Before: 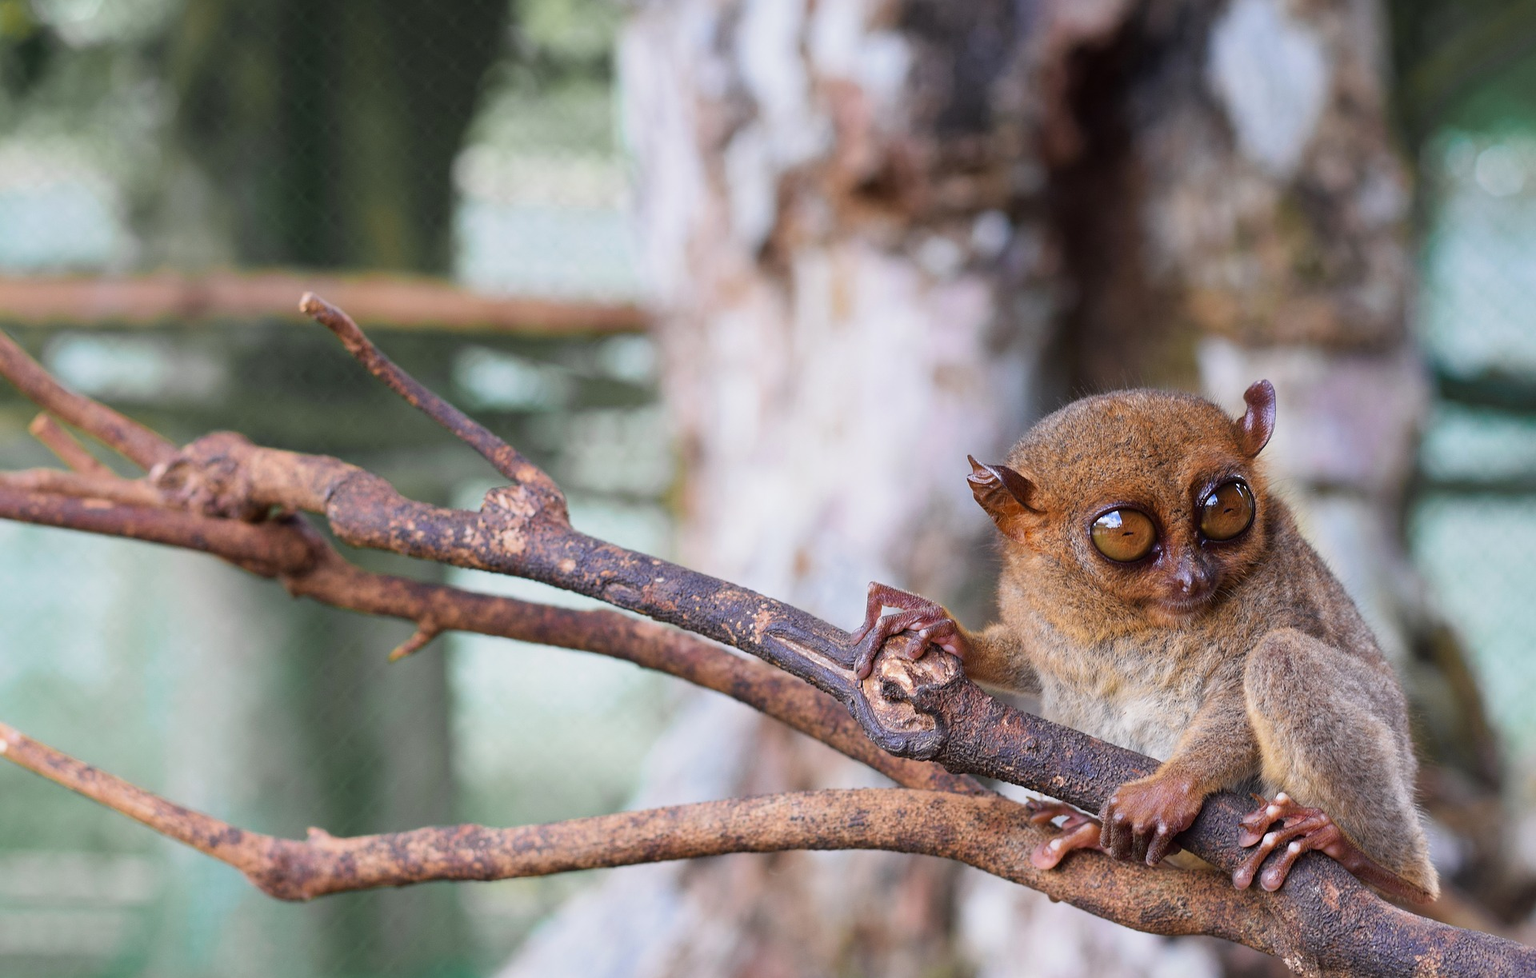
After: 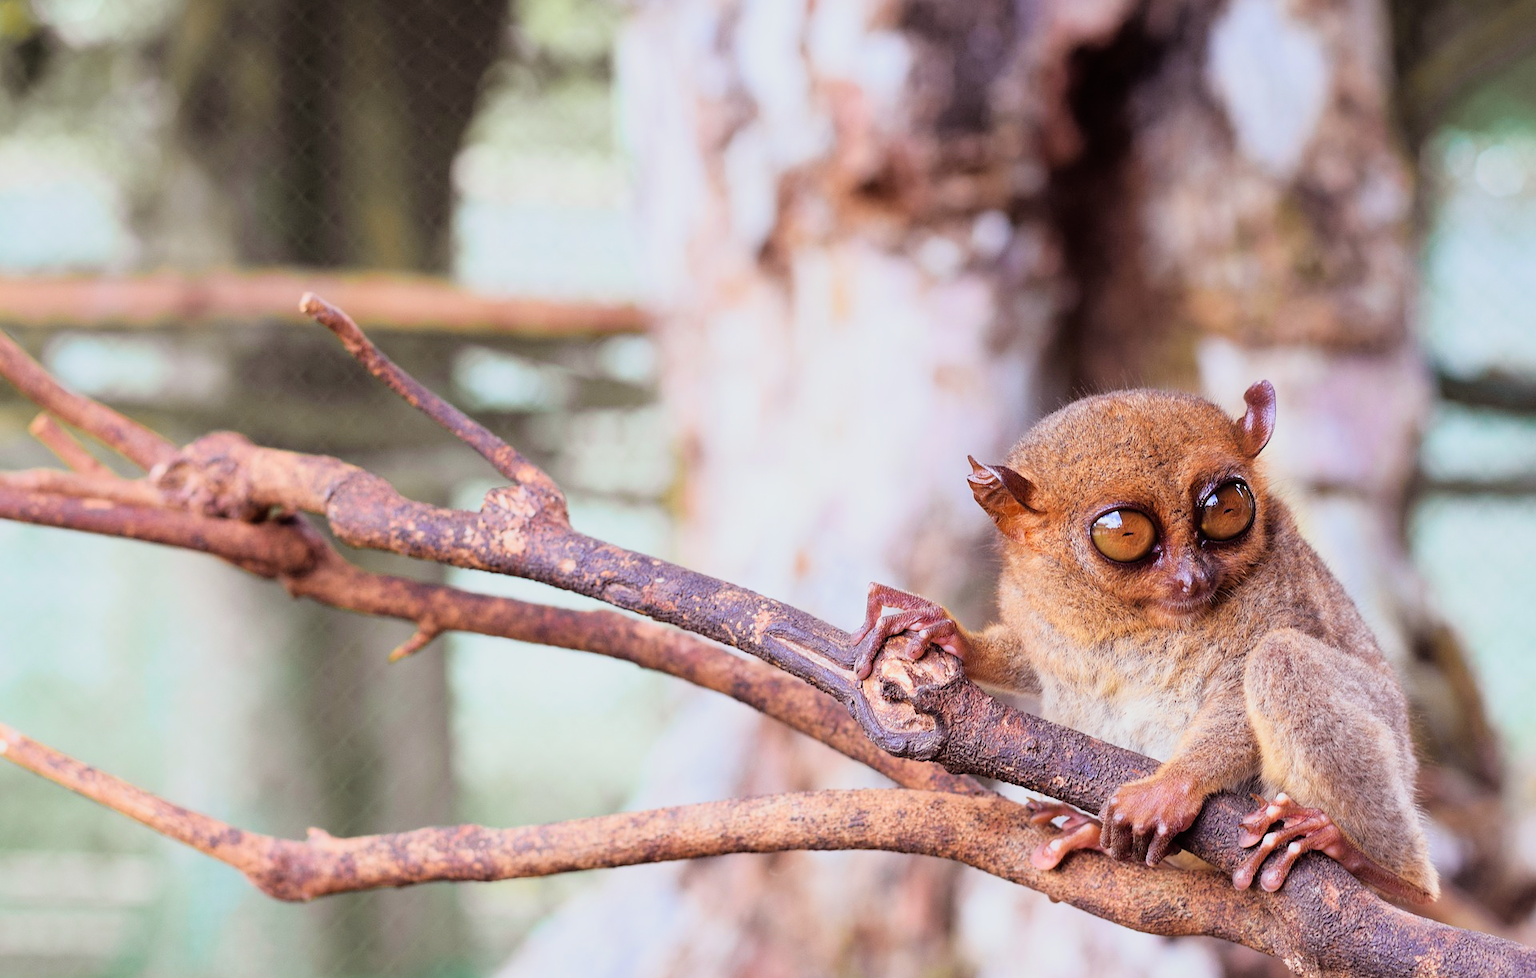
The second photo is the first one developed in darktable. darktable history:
exposure: black level correction 0, exposure 0.7 EV, compensate exposure bias true, compensate highlight preservation false
filmic rgb: black relative exposure -7.75 EV, white relative exposure 4.4 EV, threshold 3 EV, hardness 3.76, latitude 50%, contrast 1.1, color science v5 (2021), contrast in shadows safe, contrast in highlights safe, enable highlight reconstruction true
rgb levels: mode RGB, independent channels, levels [[0, 0.474, 1], [0, 0.5, 1], [0, 0.5, 1]]
